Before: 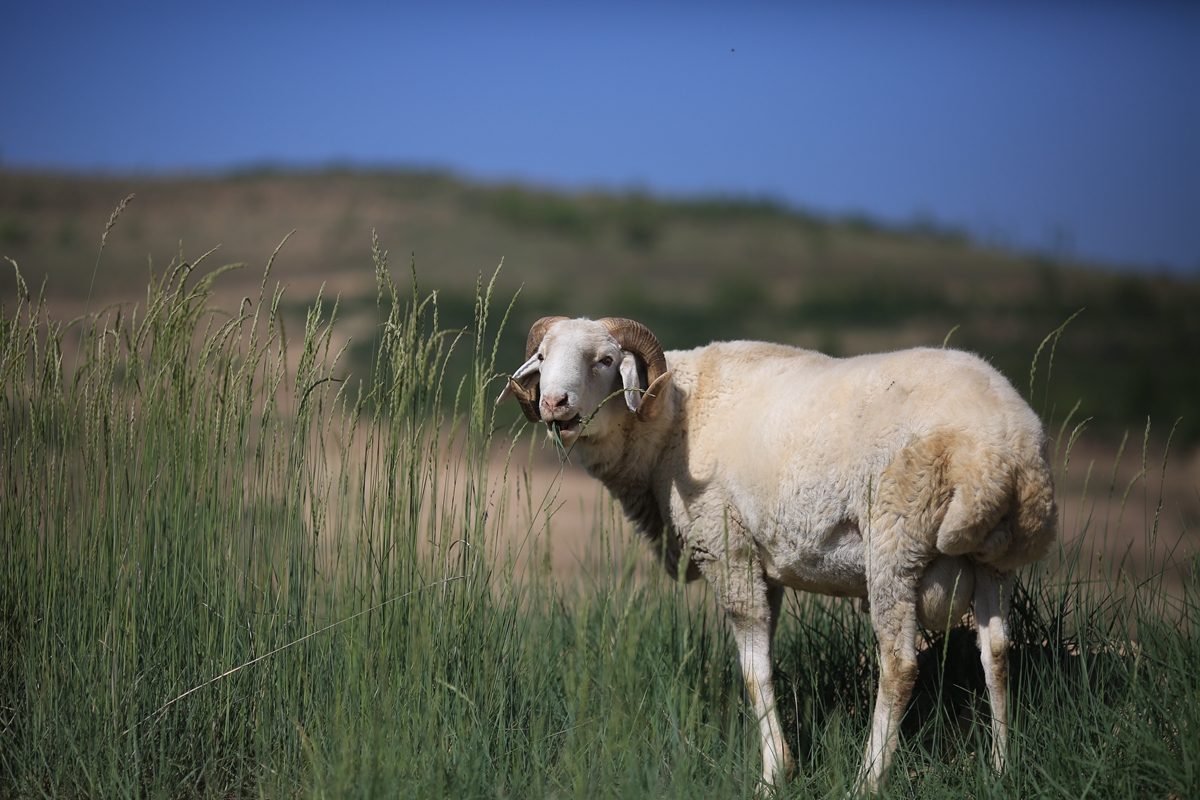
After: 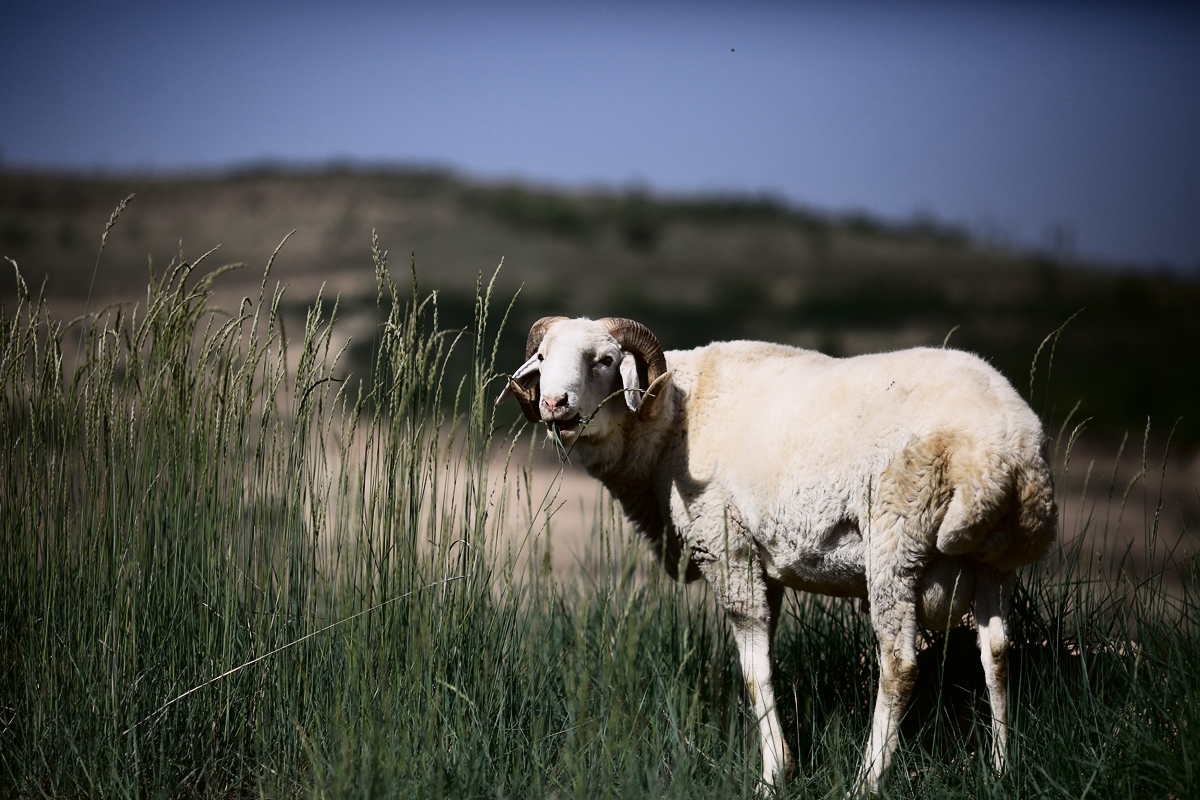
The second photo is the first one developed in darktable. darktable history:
color zones: curves: ch0 [(0, 0.48) (0.209, 0.398) (0.305, 0.332) (0.429, 0.493) (0.571, 0.5) (0.714, 0.5) (0.857, 0.5) (1, 0.48)]; ch1 [(0, 0.633) (0.143, 0.586) (0.286, 0.489) (0.429, 0.448) (0.571, 0.31) (0.714, 0.335) (0.857, 0.492) (1, 0.633)]; ch2 [(0, 0.448) (0.143, 0.498) (0.286, 0.5) (0.429, 0.5) (0.571, 0.5) (0.714, 0.5) (0.857, 0.5) (1, 0.448)]
white balance: red 1.004, blue 1.024
contrast brightness saturation: contrast 0.25, saturation -0.31
tone curve: curves: ch0 [(0, 0) (0.128, 0.068) (0.292, 0.274) (0.46, 0.482) (0.653, 0.717) (0.819, 0.869) (0.998, 0.969)]; ch1 [(0, 0) (0.384, 0.365) (0.463, 0.45) (0.486, 0.486) (0.503, 0.504) (0.517, 0.517) (0.549, 0.572) (0.583, 0.615) (0.672, 0.699) (0.774, 0.817) (1, 1)]; ch2 [(0, 0) (0.374, 0.344) (0.446, 0.443) (0.494, 0.5) (0.527, 0.529) (0.565, 0.591) (0.644, 0.682) (1, 1)], color space Lab, independent channels, preserve colors none
